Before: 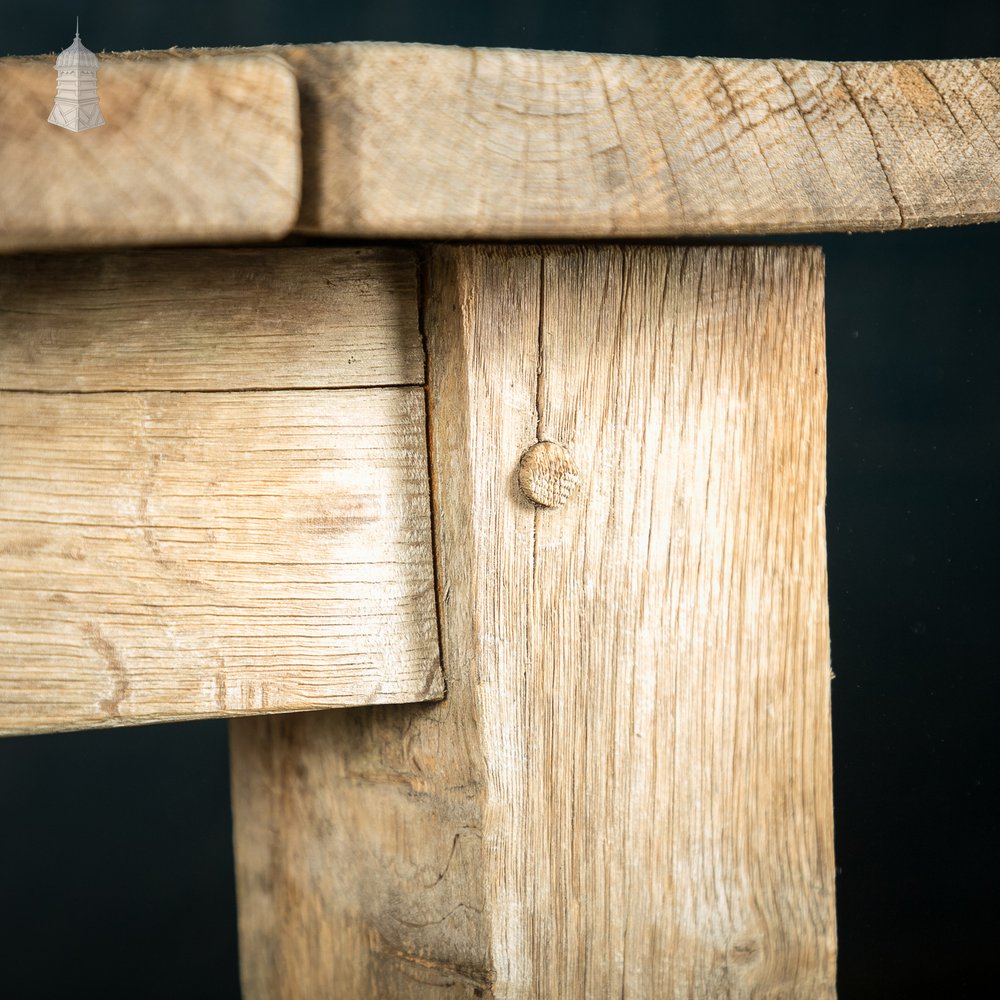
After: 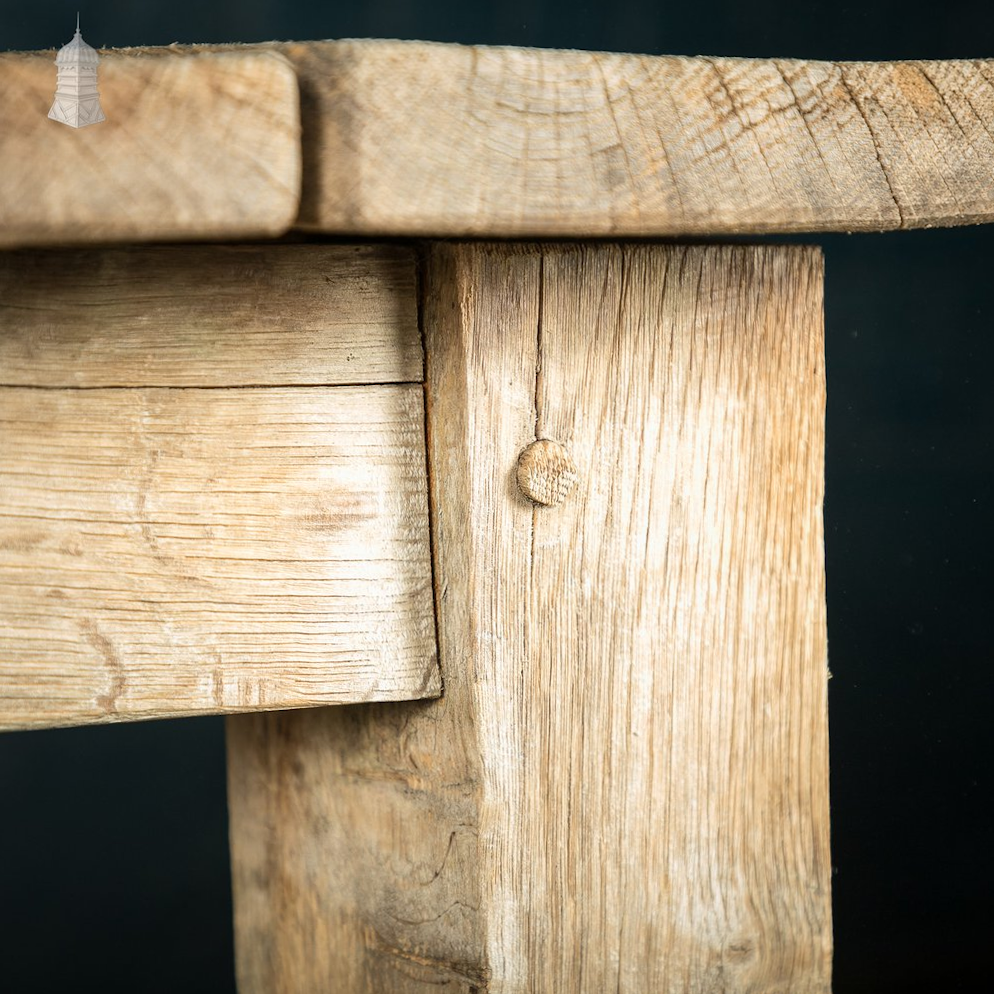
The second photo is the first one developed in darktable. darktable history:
crop and rotate: angle -0.317°
